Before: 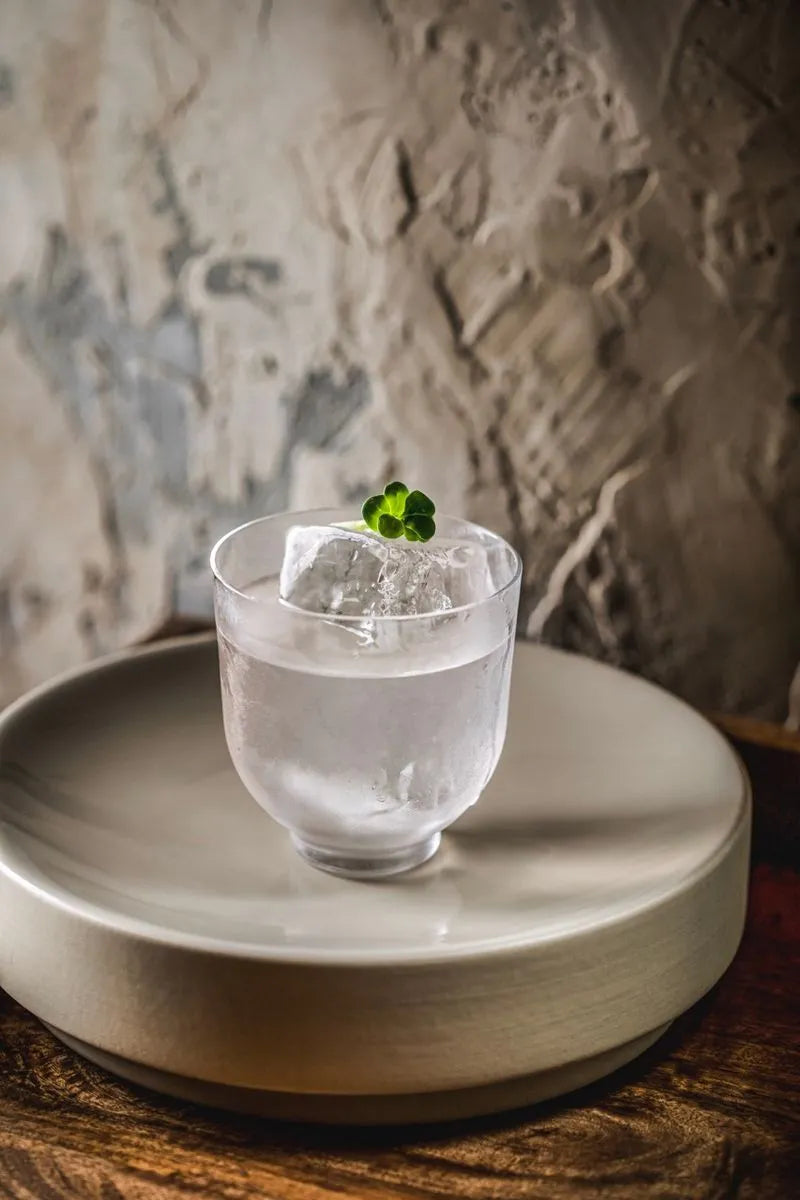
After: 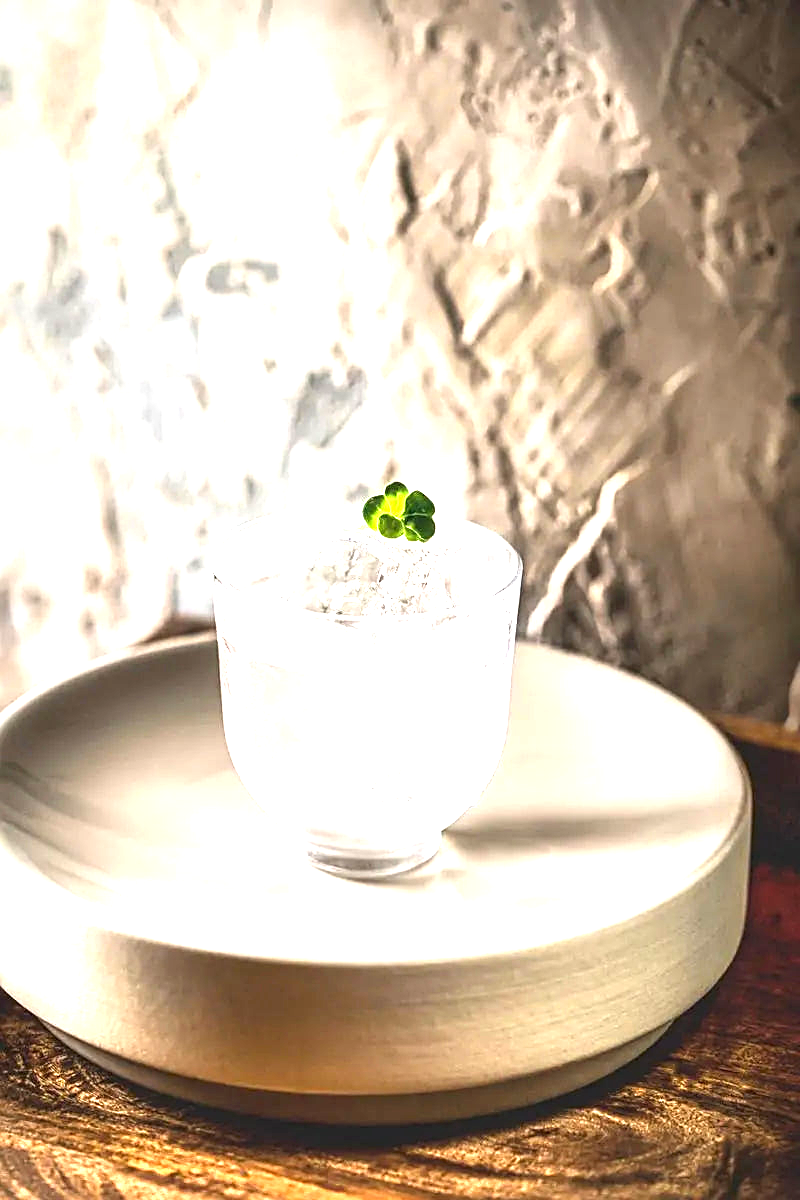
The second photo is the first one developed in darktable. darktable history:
exposure: black level correction 0, exposure 1.993 EV, compensate highlight preservation false
sharpen: on, module defaults
